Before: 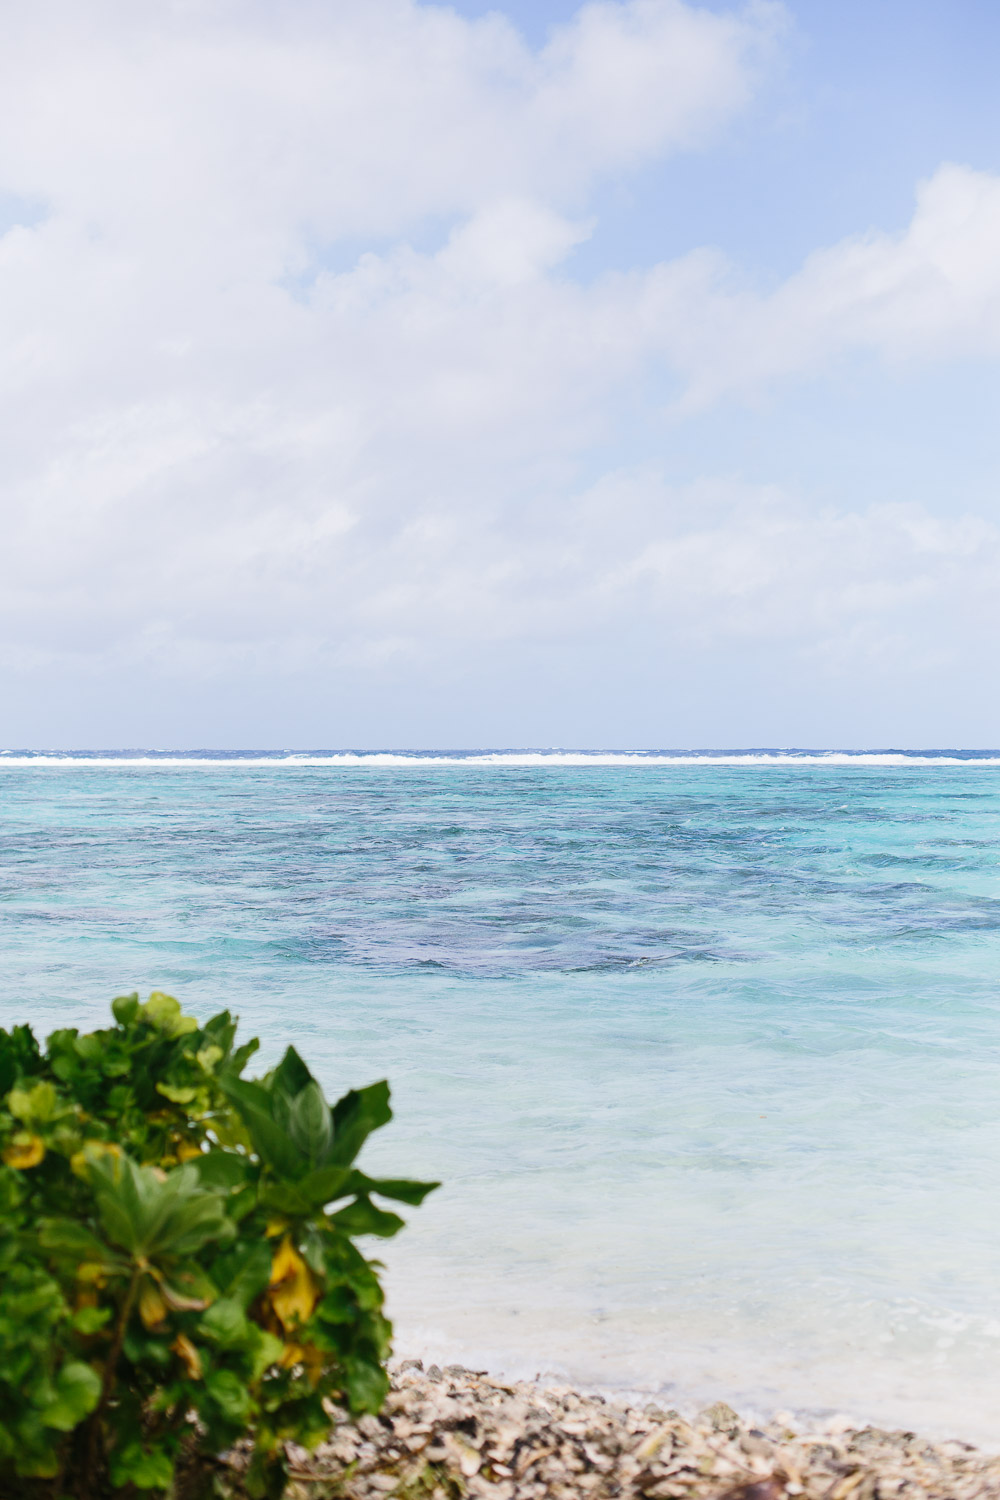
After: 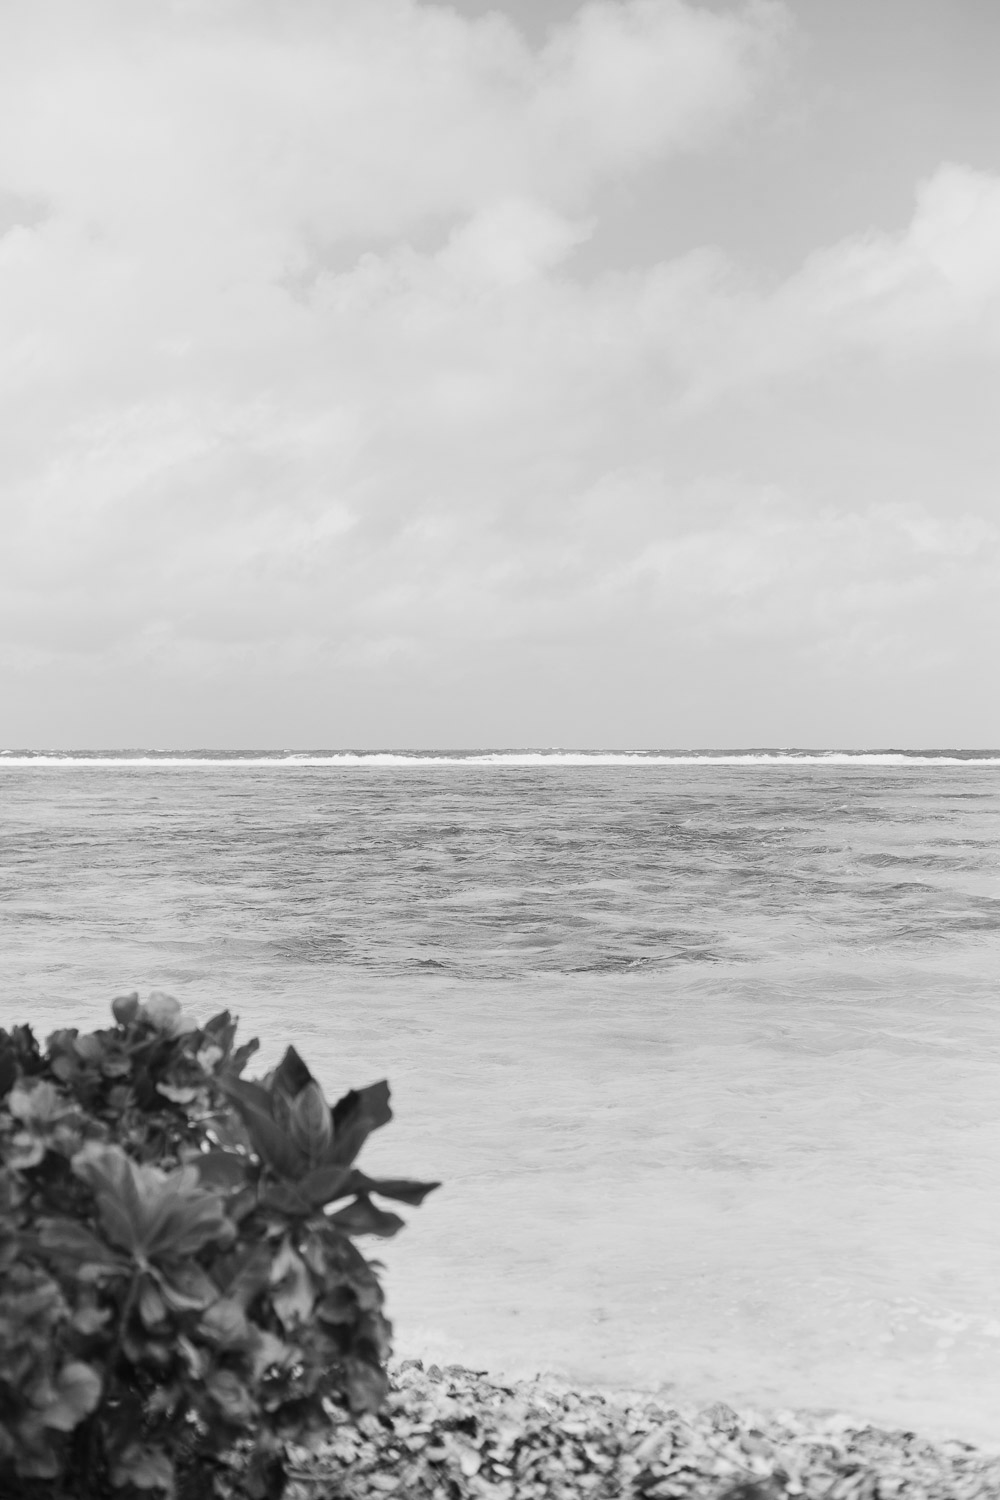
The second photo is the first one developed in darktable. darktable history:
monochrome: a 32, b 64, size 2.3
color correction: saturation 0.8
